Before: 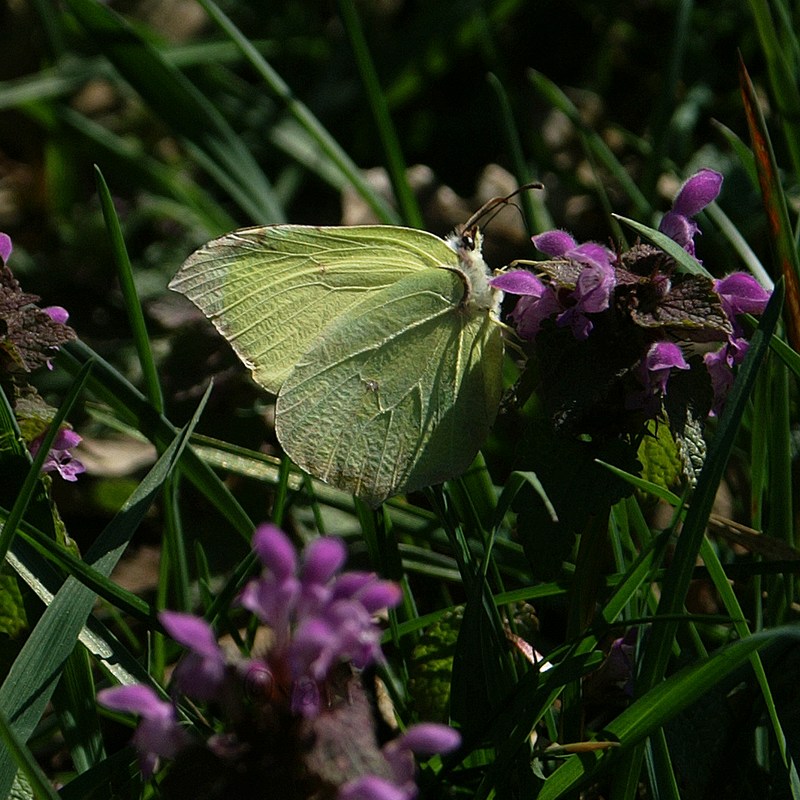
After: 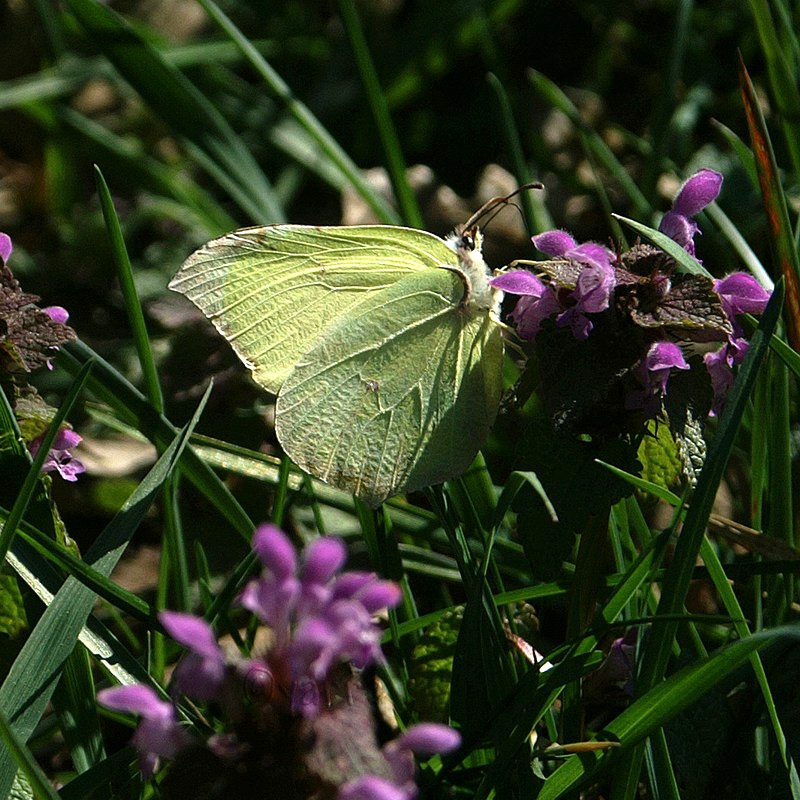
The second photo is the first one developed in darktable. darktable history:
exposure: exposure 0.586 EV, compensate highlight preservation false
shadows and highlights: shadows -12.31, white point adjustment 4.18, highlights 28.96
